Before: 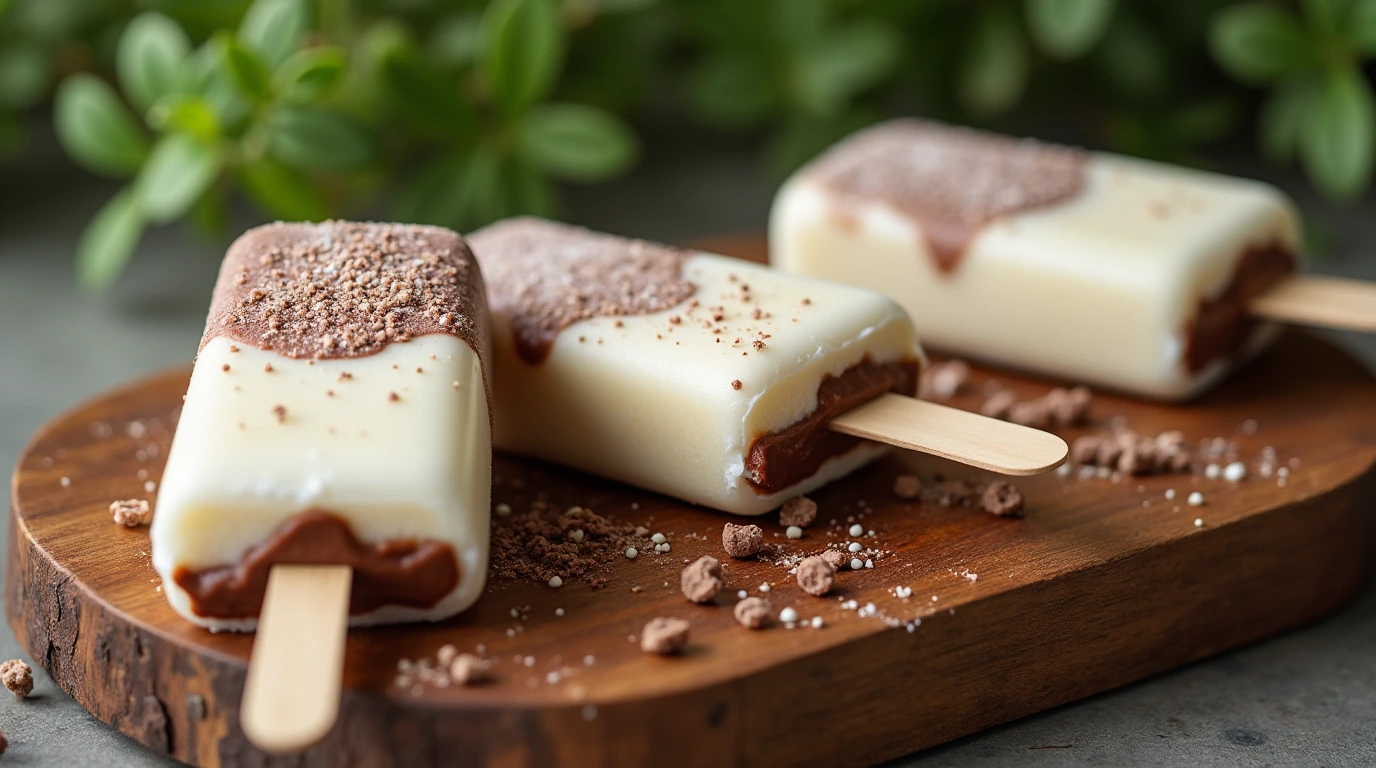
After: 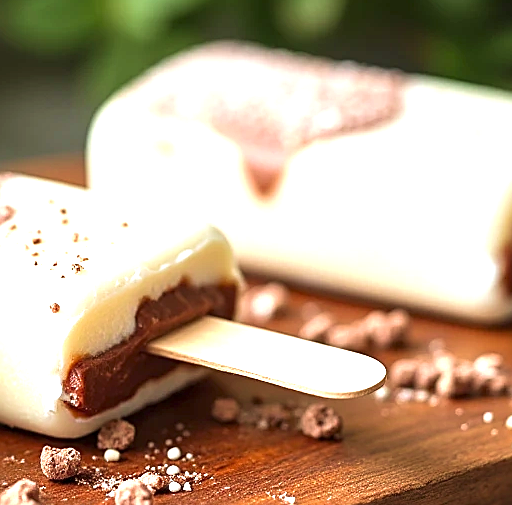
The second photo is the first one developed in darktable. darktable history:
crop and rotate: left 49.628%, top 10.095%, right 13.097%, bottom 24.074%
exposure: black level correction 0, exposure 1.438 EV, compensate highlight preservation false
contrast brightness saturation: contrast -0.013, brightness -0.009, saturation 0.038
velvia: on, module defaults
local contrast: highlights 107%, shadows 101%, detail 119%, midtone range 0.2
sharpen: on, module defaults
contrast equalizer: octaves 7, y [[0.5, 0.488, 0.462, 0.461, 0.491, 0.5], [0.5 ×6], [0.5 ×6], [0 ×6], [0 ×6]], mix 0.133
